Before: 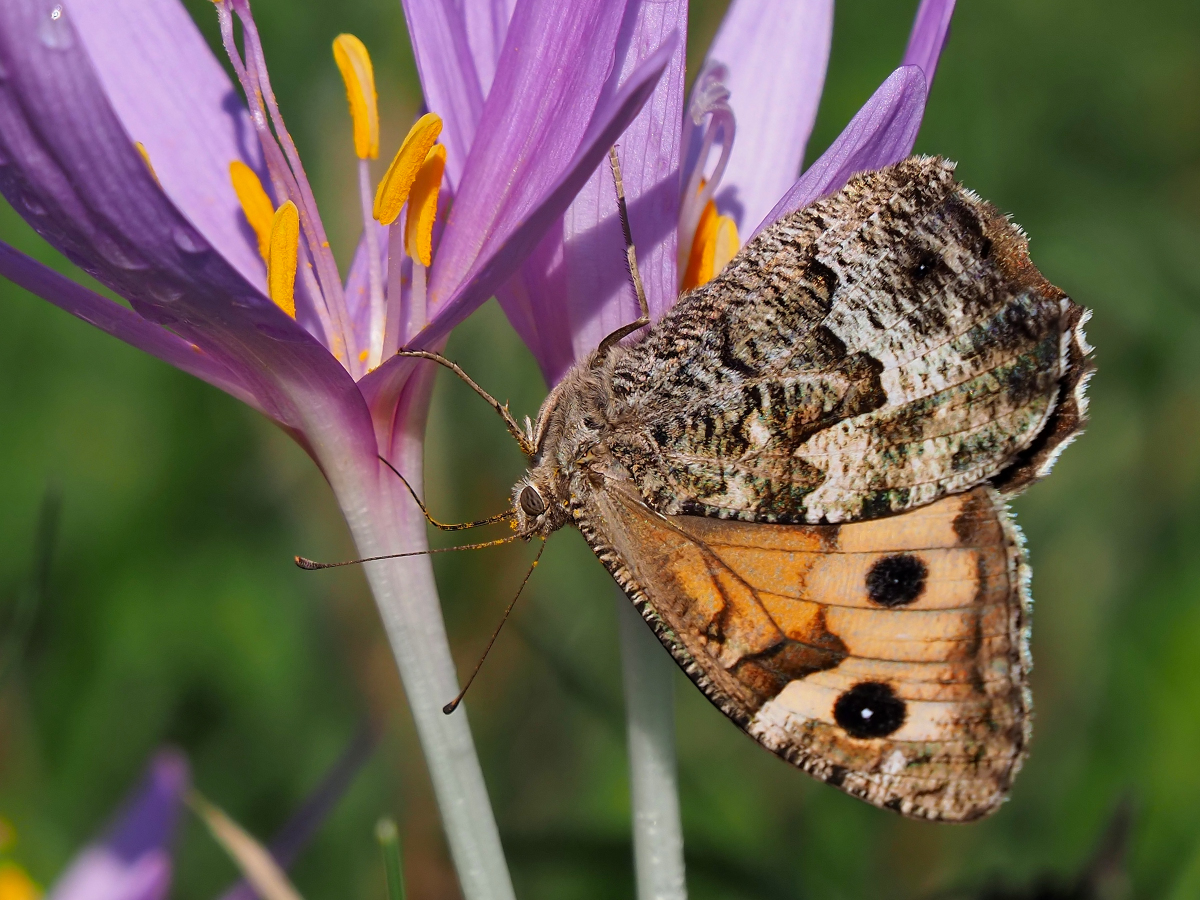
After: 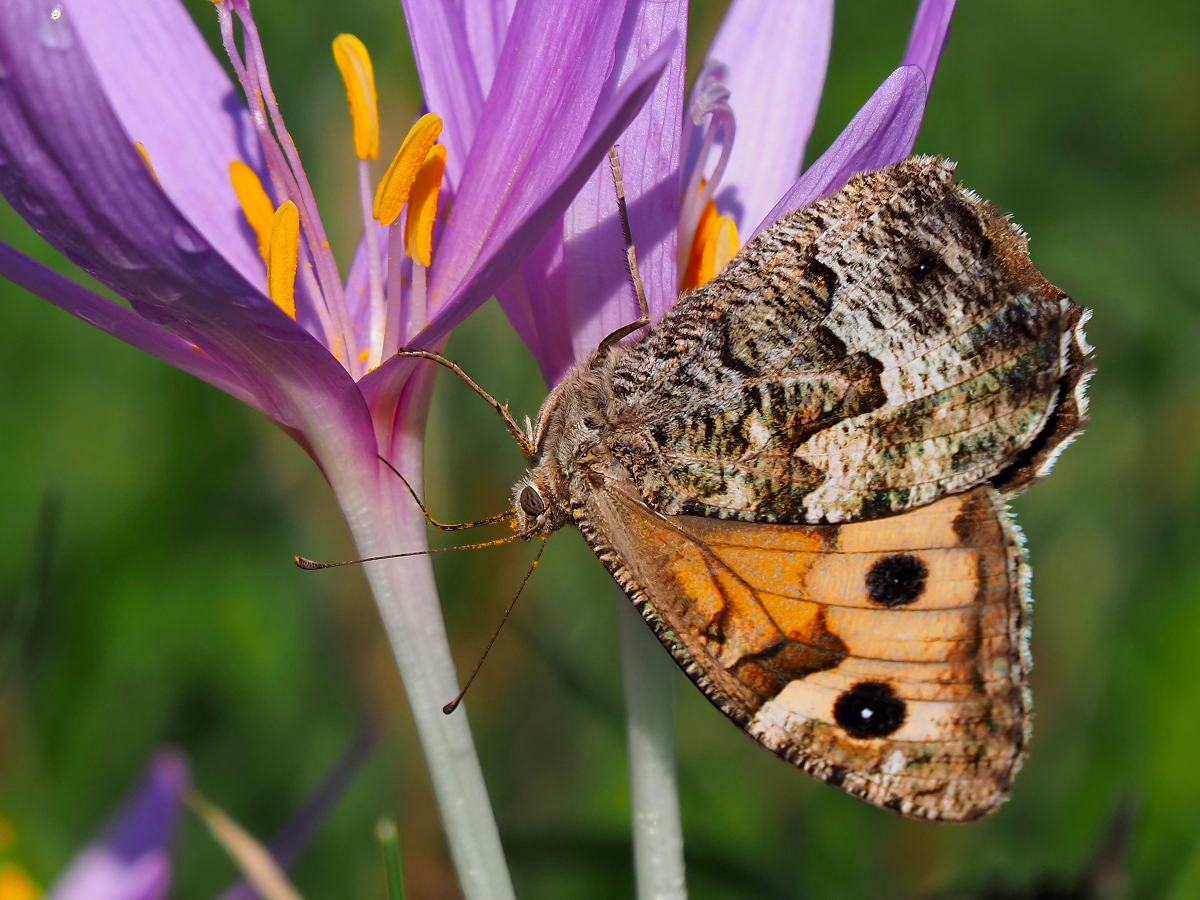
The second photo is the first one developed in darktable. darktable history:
contrast brightness saturation: contrast 0.038, saturation 0.156
